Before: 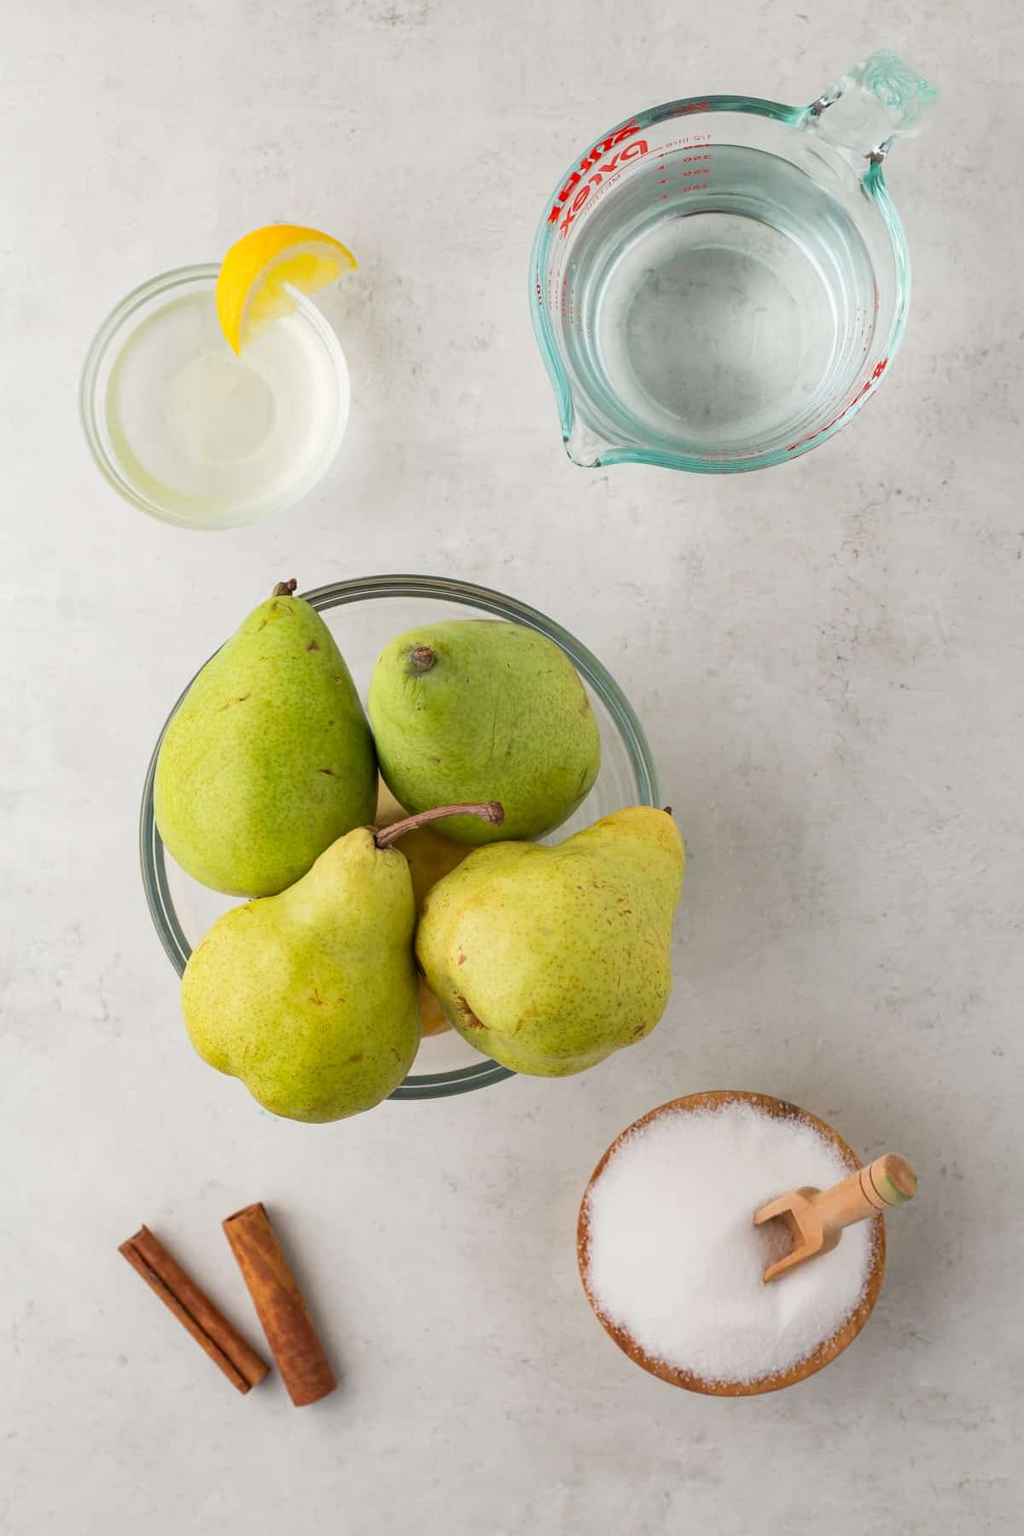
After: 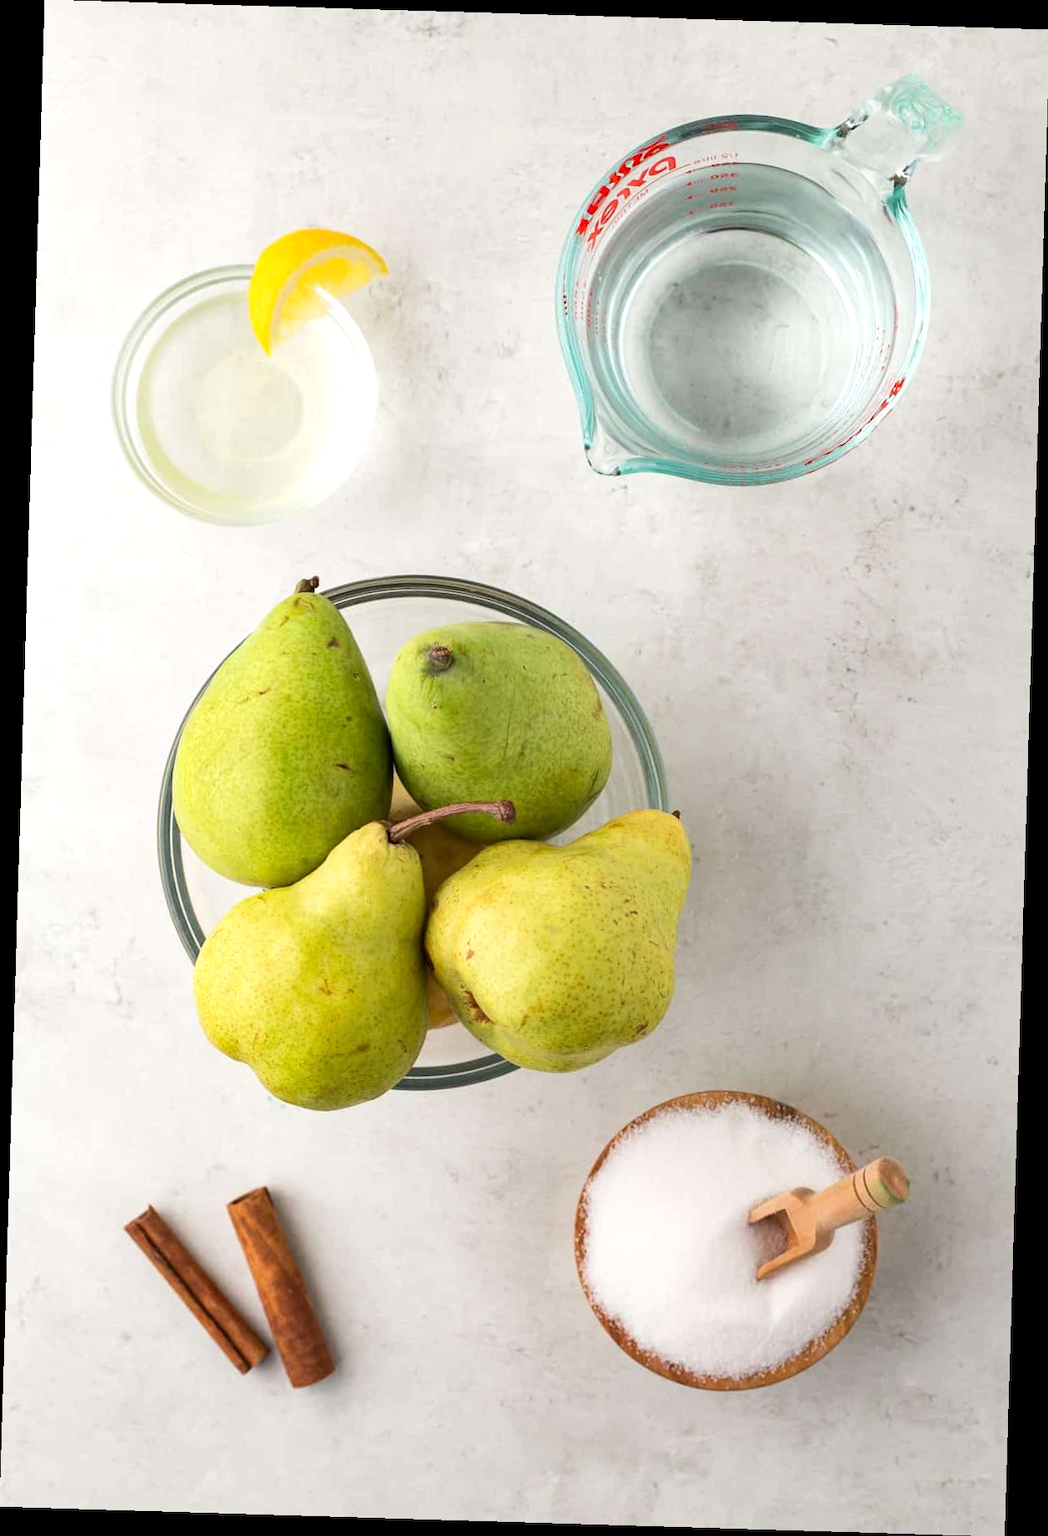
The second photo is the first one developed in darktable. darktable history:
rotate and perspective: rotation 1.72°, automatic cropping off
tone equalizer: -8 EV -0.417 EV, -7 EV -0.389 EV, -6 EV -0.333 EV, -5 EV -0.222 EV, -3 EV 0.222 EV, -2 EV 0.333 EV, -1 EV 0.389 EV, +0 EV 0.417 EV, edges refinement/feathering 500, mask exposure compensation -1.57 EV, preserve details no
